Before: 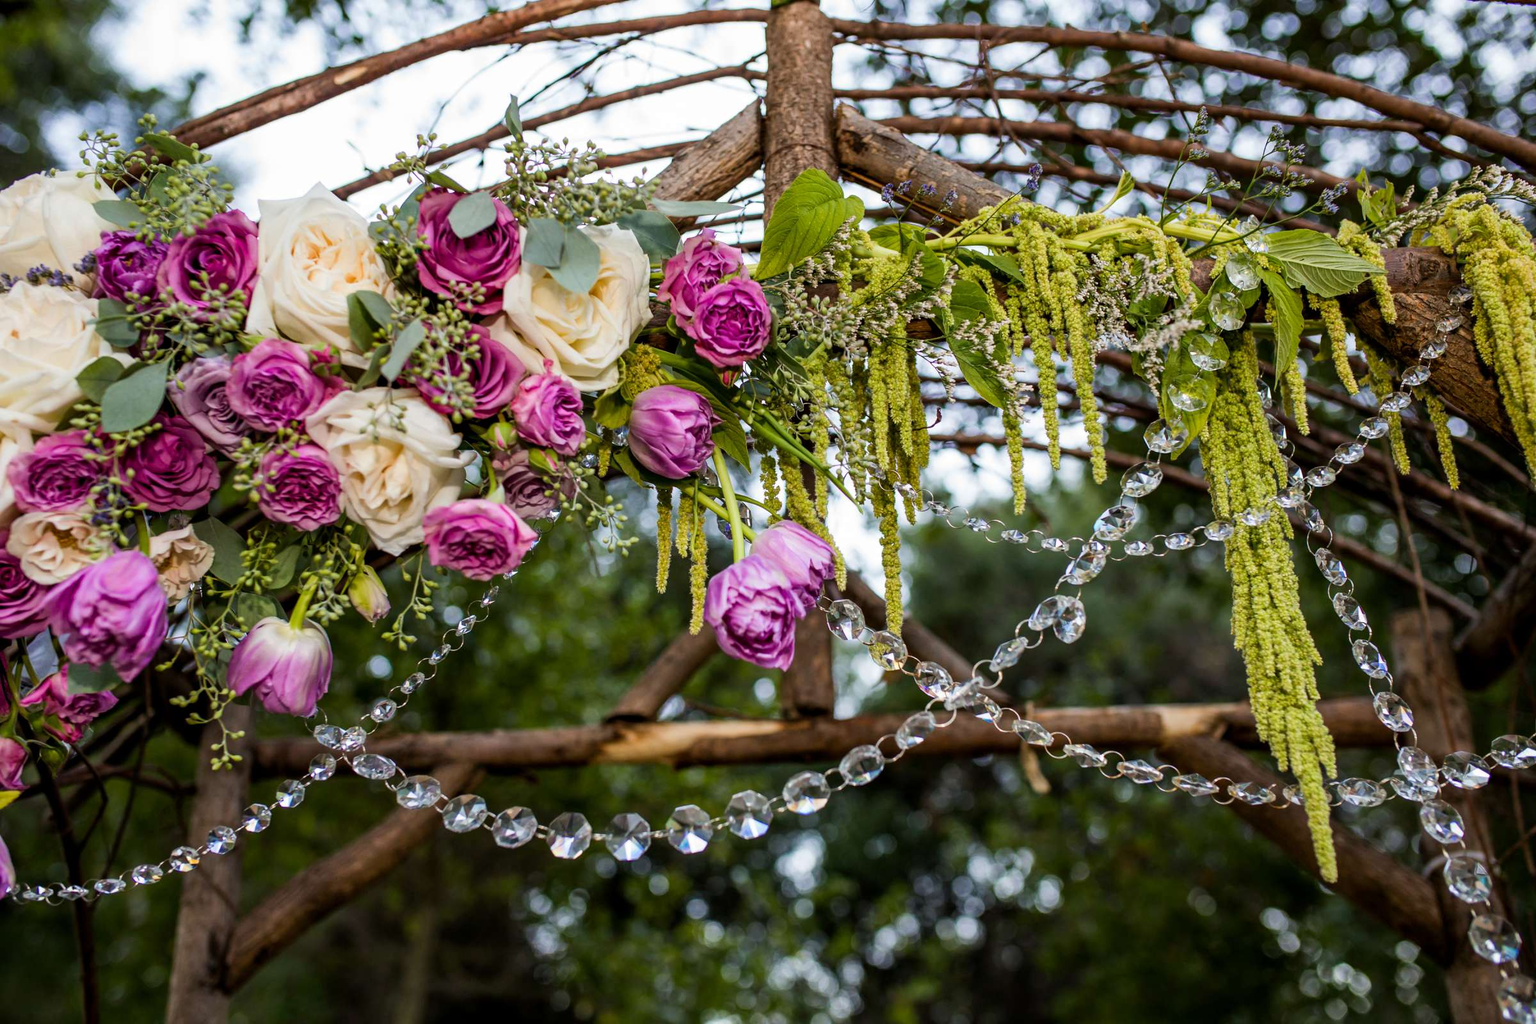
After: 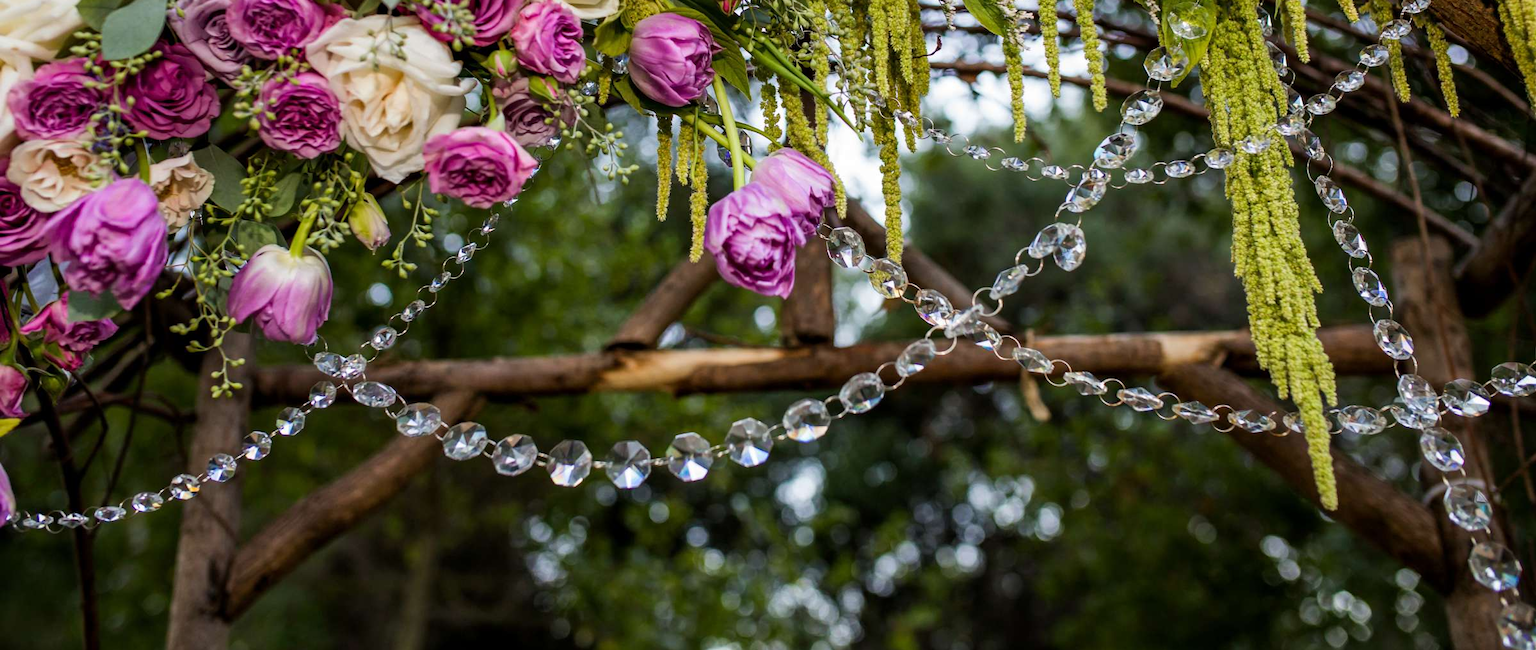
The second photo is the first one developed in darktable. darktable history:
crop and rotate: top 36.435%
exposure: compensate highlight preservation false
